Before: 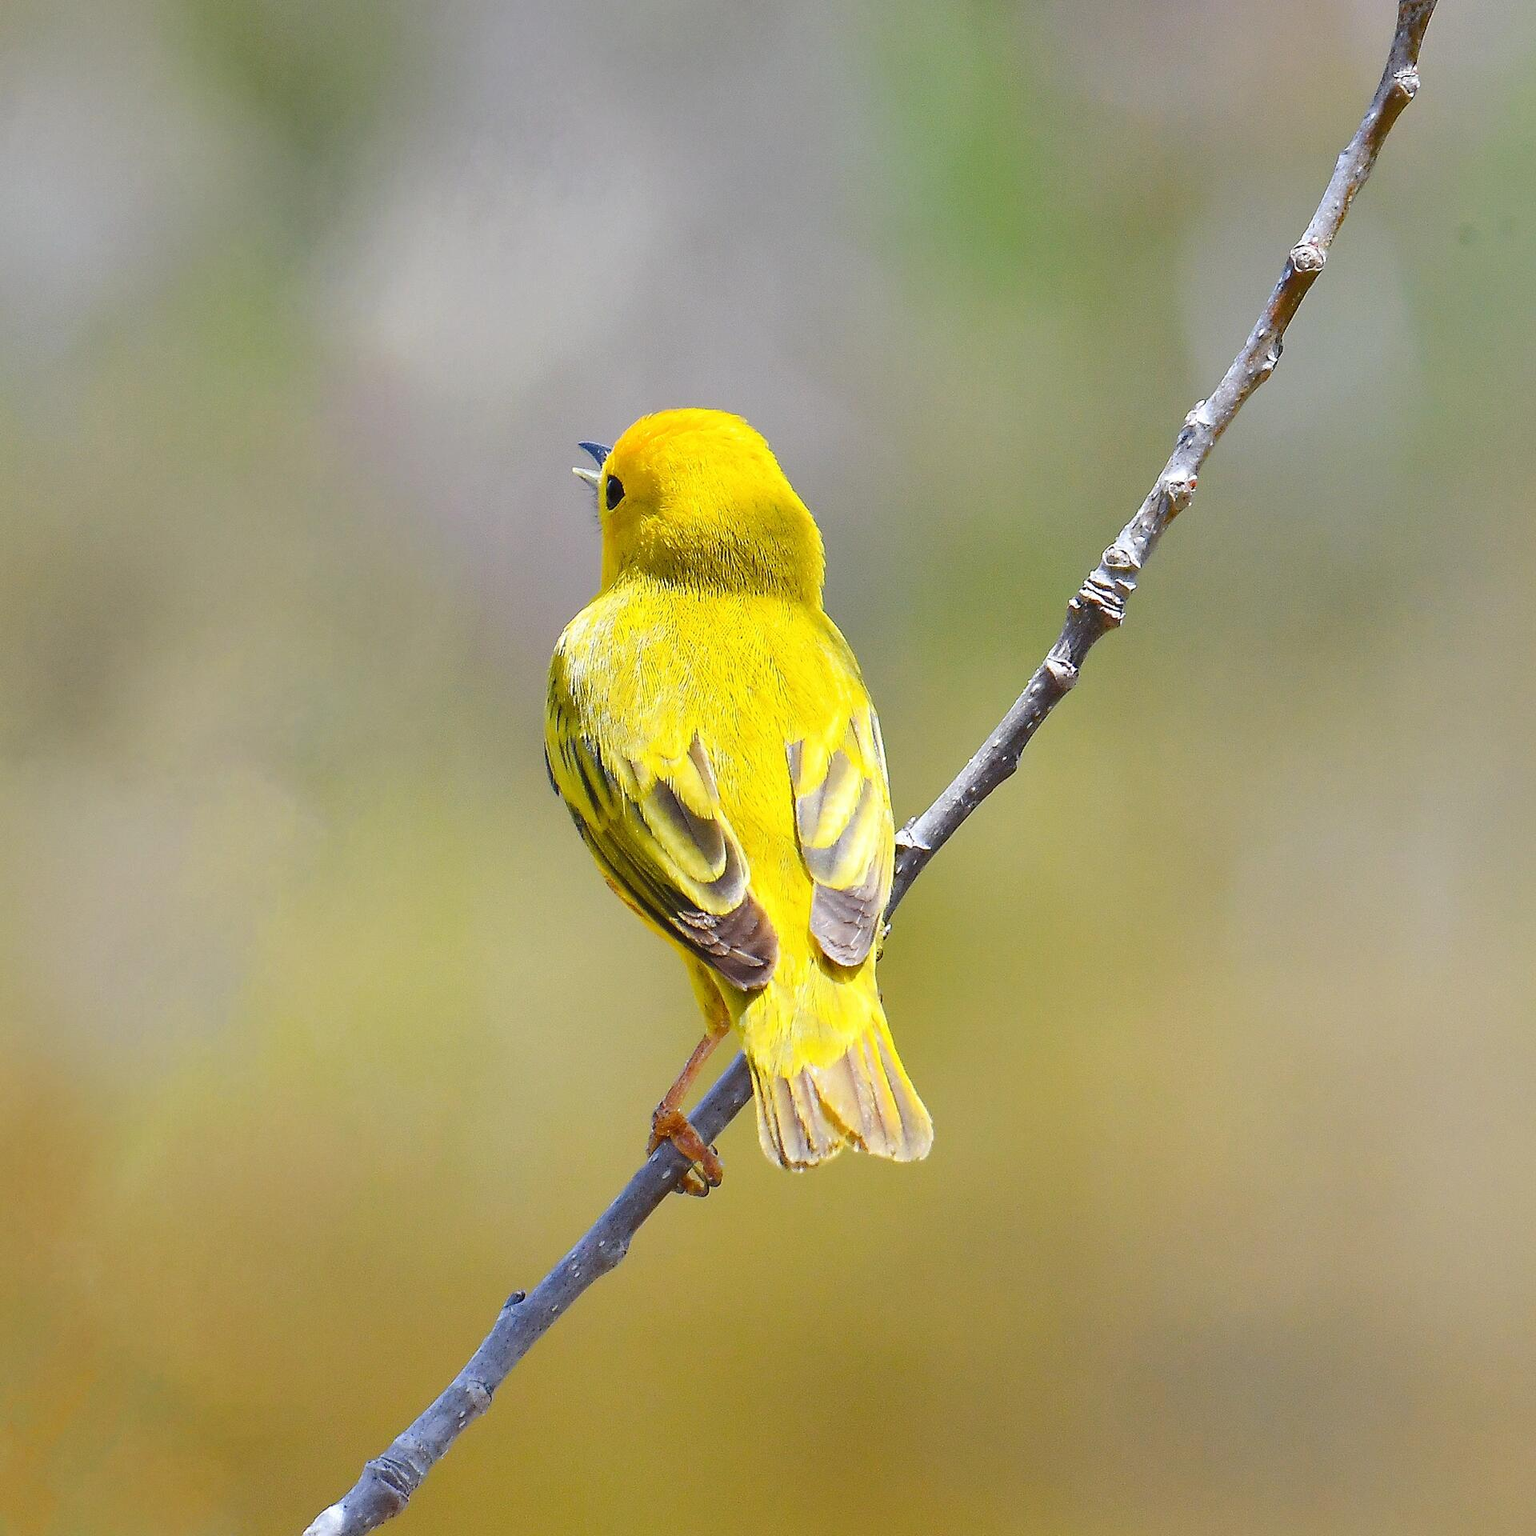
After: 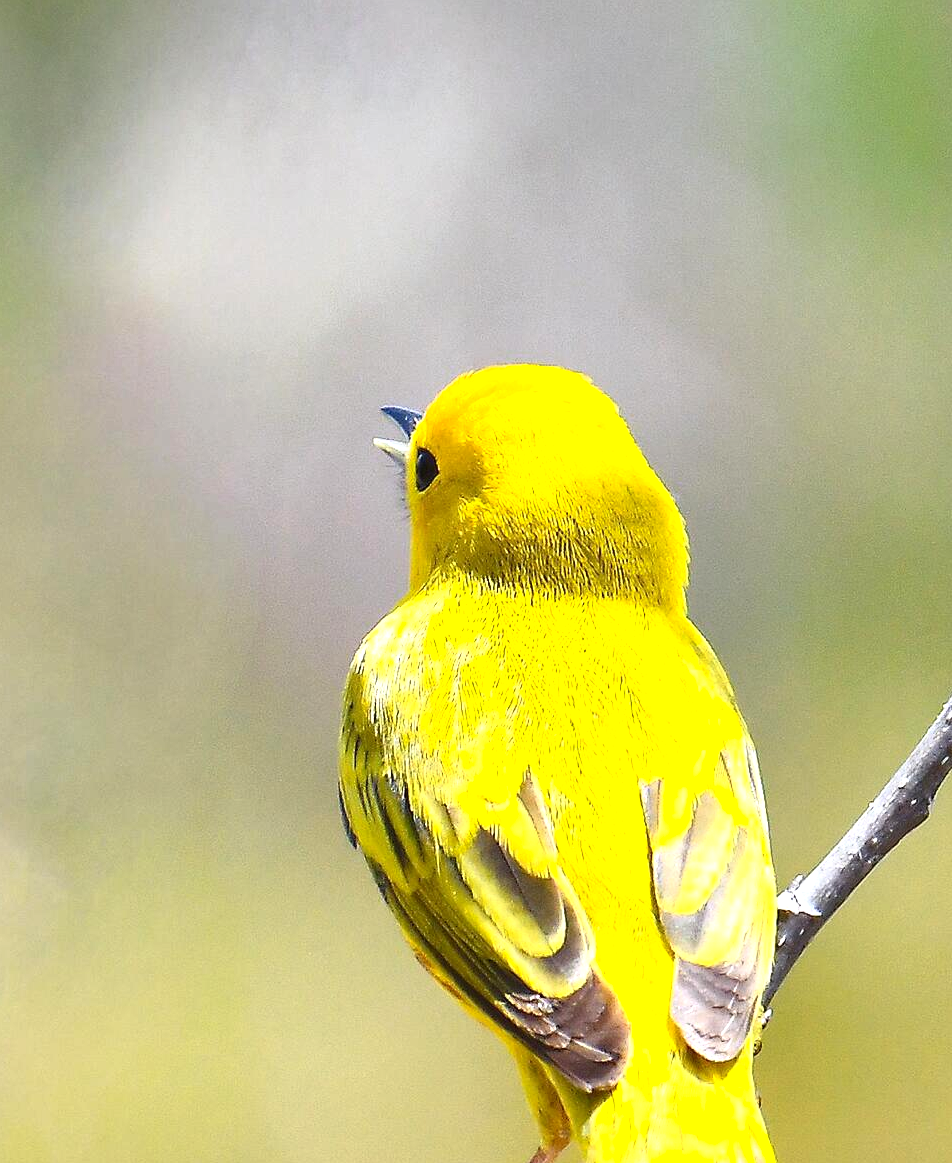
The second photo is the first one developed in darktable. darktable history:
tone equalizer: -8 EV 0.001 EV, -7 EV -0.003 EV, -6 EV 0.004 EV, -5 EV -0.043 EV, -4 EV -0.149 EV, -3 EV -0.135 EV, -2 EV 0.227 EV, -1 EV 0.709 EV, +0 EV 0.473 EV, edges refinement/feathering 500, mask exposure compensation -1.57 EV, preserve details no
color correction: highlights b* -0.042
crop: left 17.822%, top 7.654%, right 32.546%, bottom 31.738%
contrast brightness saturation: contrast 0.204, brightness 0.14, saturation 0.145
